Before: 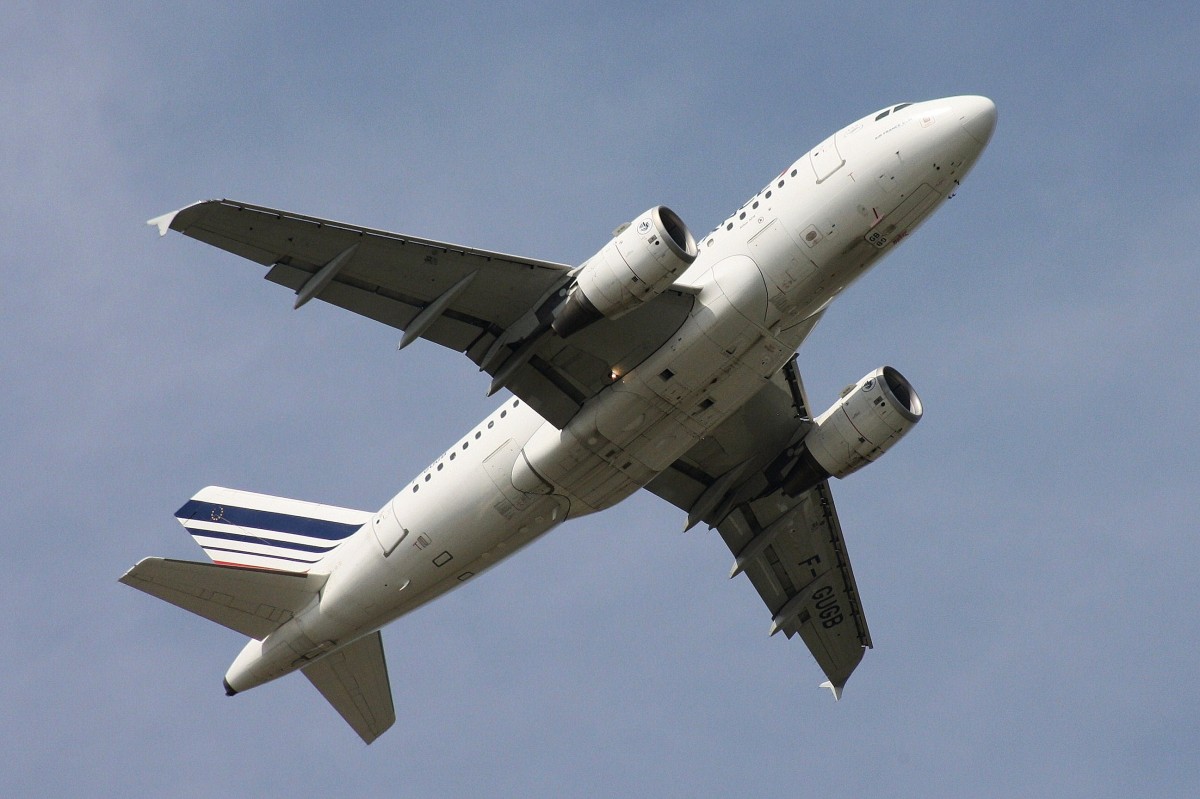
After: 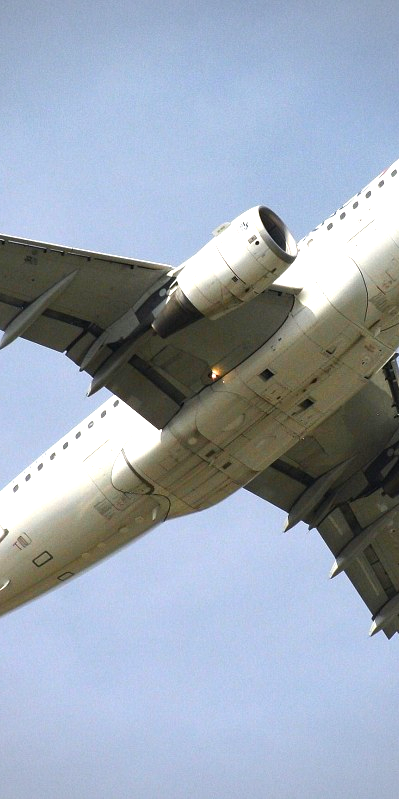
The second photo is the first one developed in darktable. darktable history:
crop: left 33.36%, right 33.36%
vignetting: fall-off radius 60.92%
color zones: curves: ch0 [(0.224, 0.526) (0.75, 0.5)]; ch1 [(0.055, 0.526) (0.224, 0.761) (0.377, 0.526) (0.75, 0.5)]
exposure: black level correction 0, exposure 0.95 EV, compensate exposure bias true, compensate highlight preservation false
